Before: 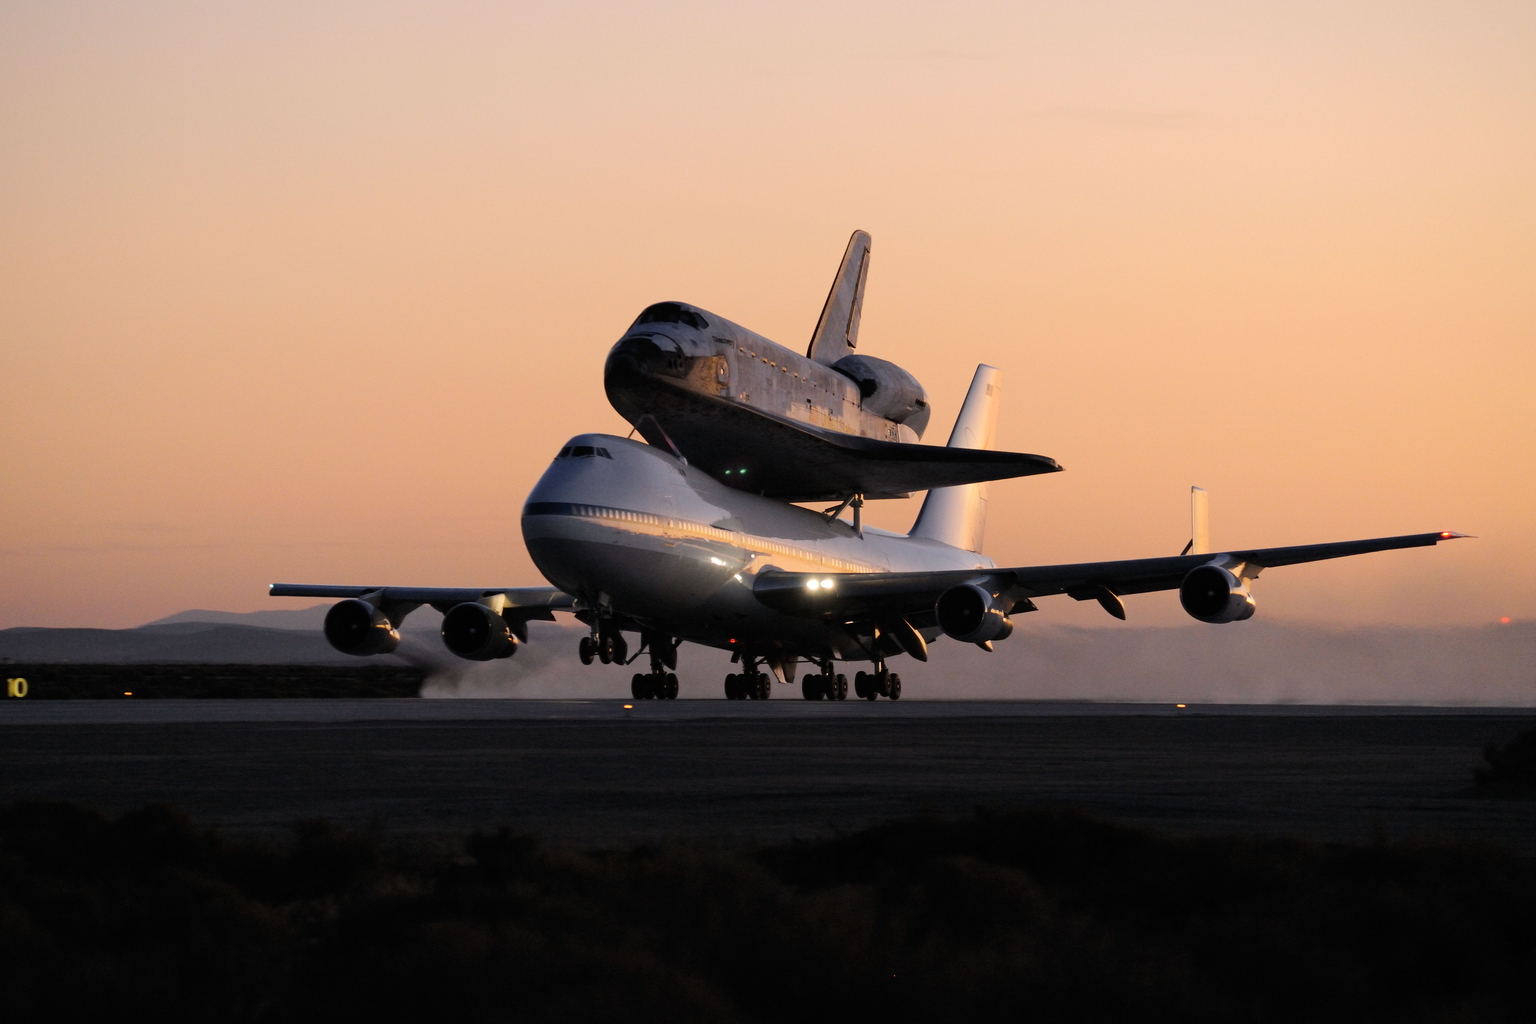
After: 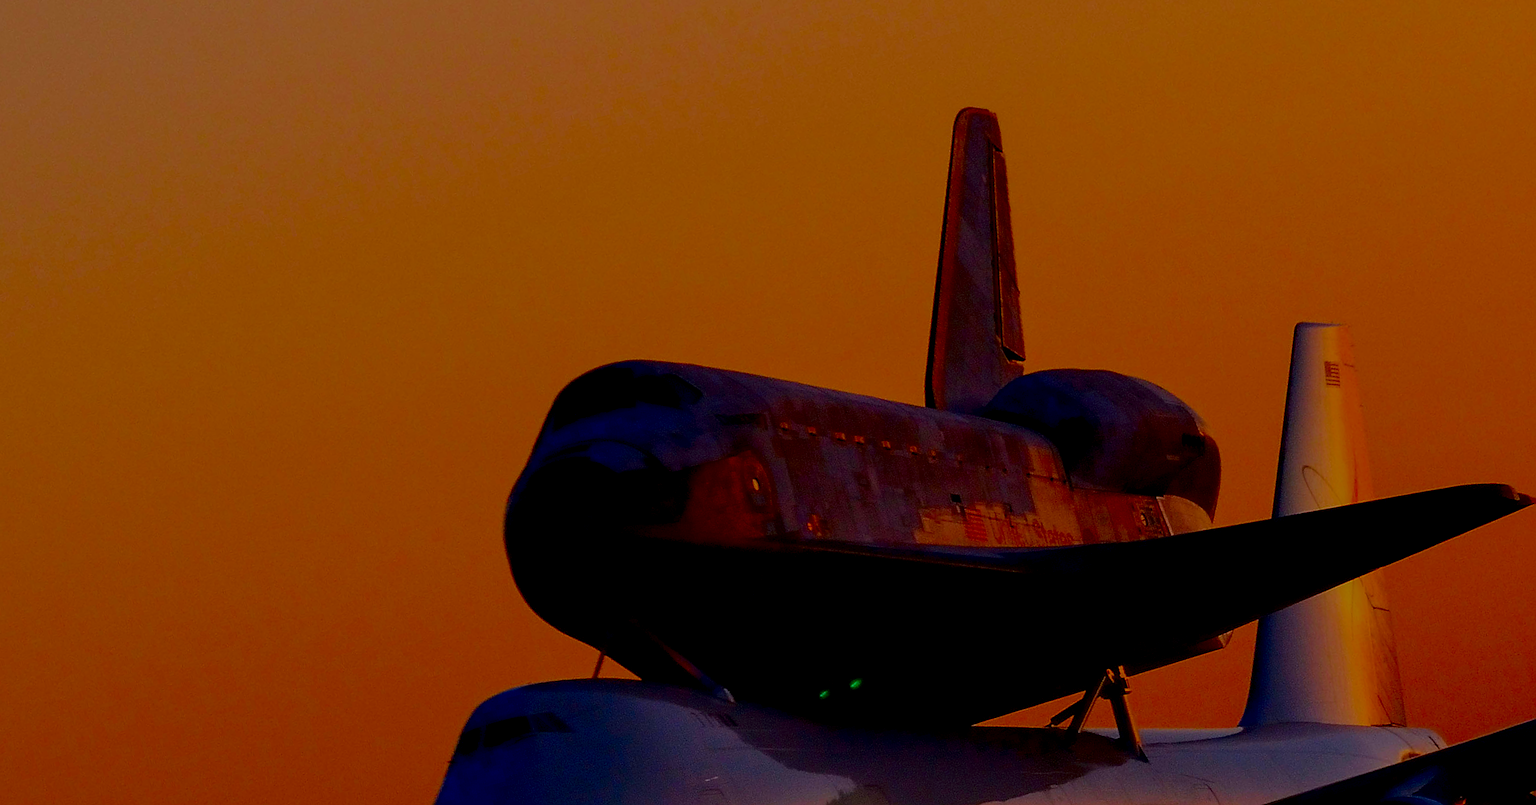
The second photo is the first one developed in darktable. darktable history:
filmic rgb: black relative exposure -7.65 EV, white relative exposure 4.56 EV, hardness 3.61, contrast 1.05
rotate and perspective: rotation -14.8°, crop left 0.1, crop right 0.903, crop top 0.25, crop bottom 0.748
local contrast: on, module defaults
contrast brightness saturation: brightness -1, saturation 1
sharpen: radius 1.4, amount 1.25, threshold 0.7
color balance rgb: linear chroma grading › global chroma 9.31%, global vibrance 41.49%
crop: left 19.556%, right 30.401%, bottom 46.458%
